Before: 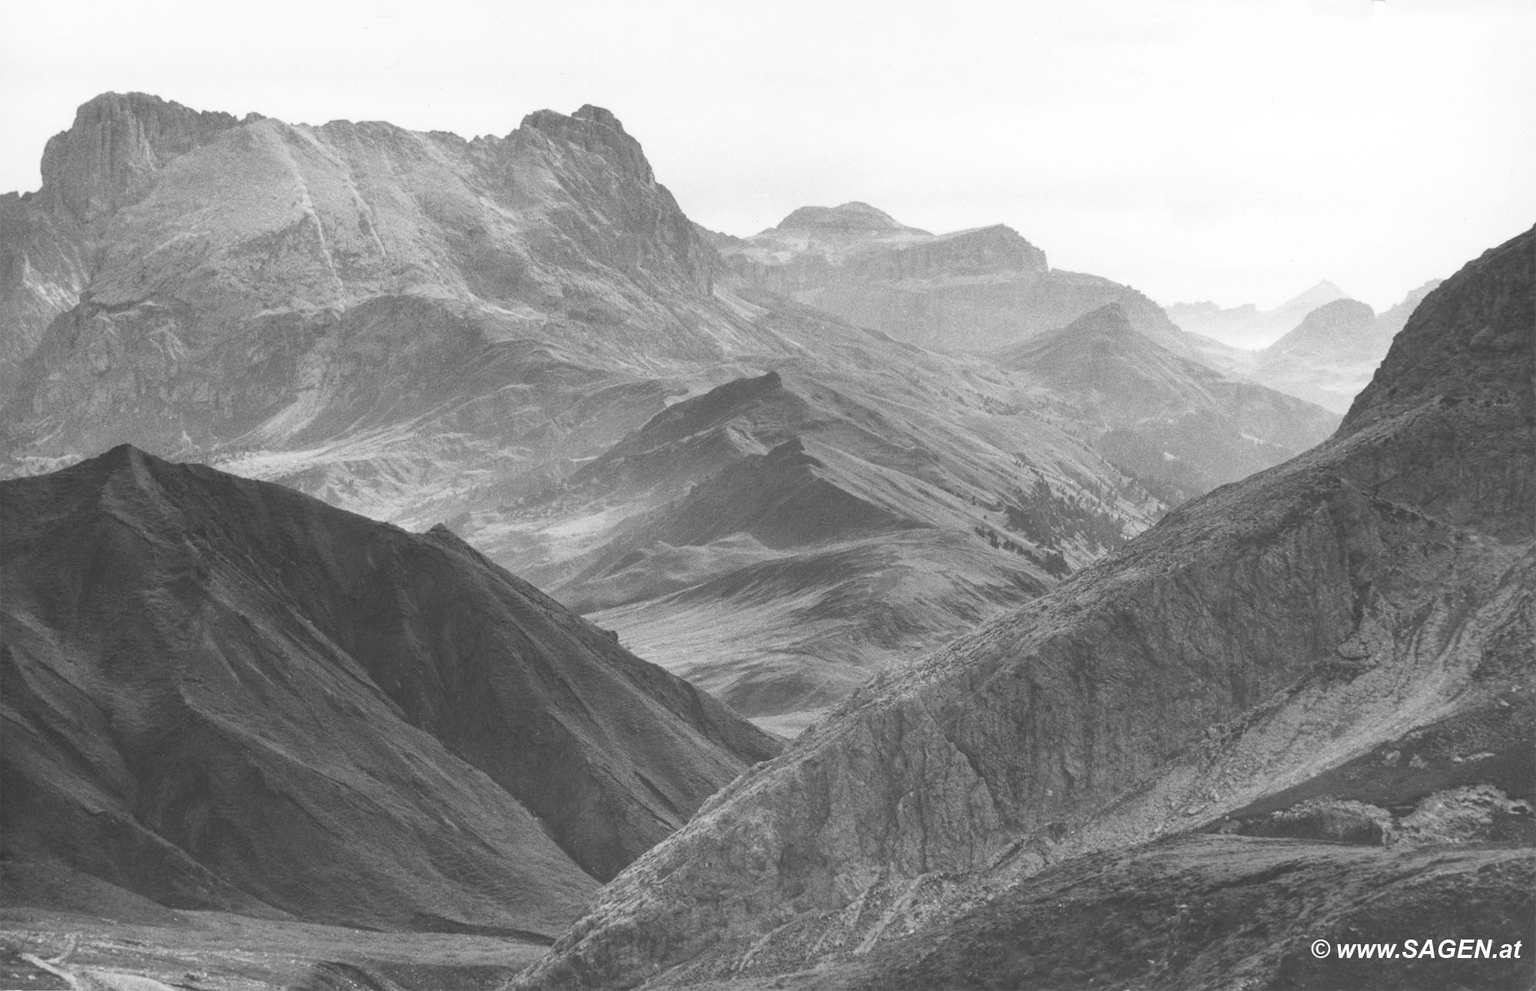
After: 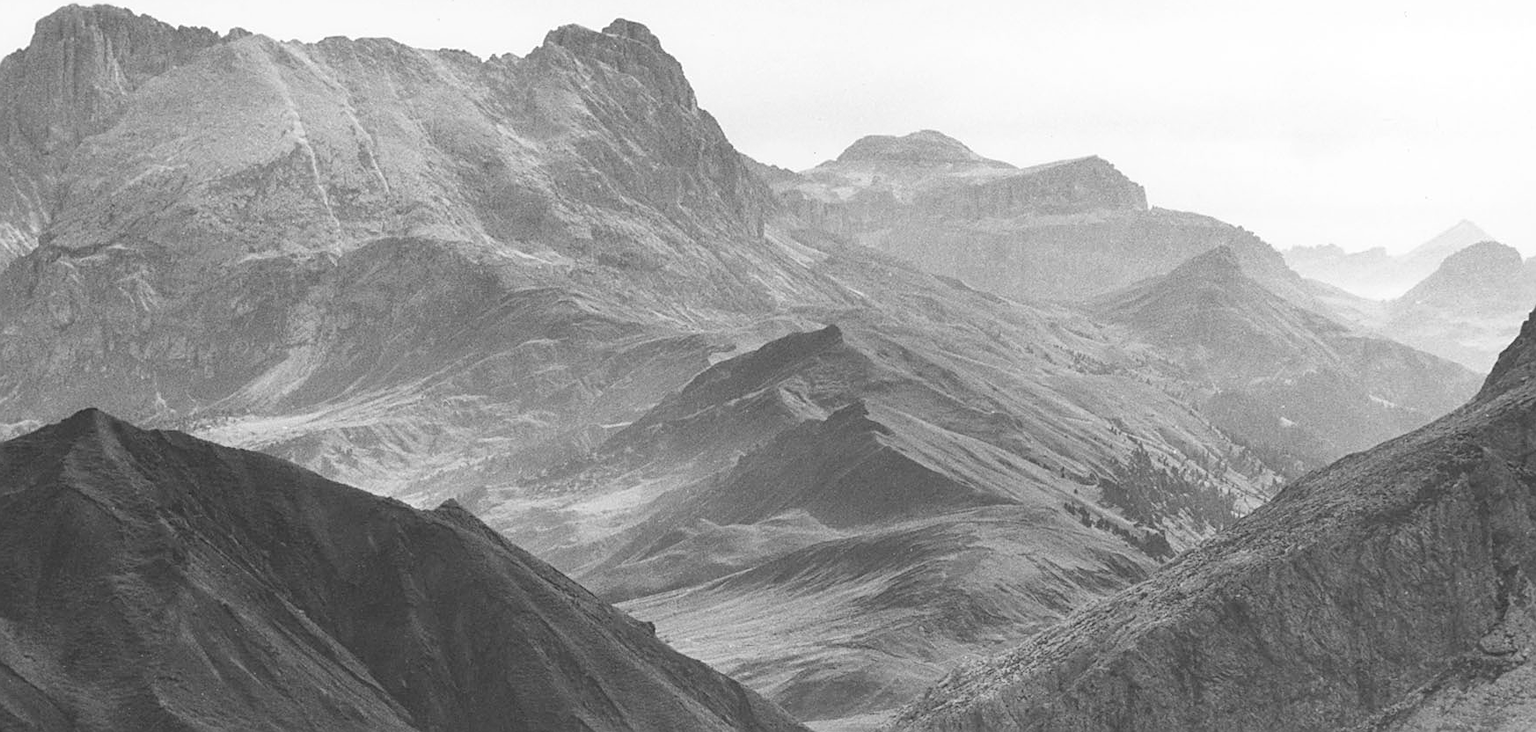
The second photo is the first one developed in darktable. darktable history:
sharpen: on, module defaults
crop: left 3.015%, top 8.969%, right 9.647%, bottom 26.457%
